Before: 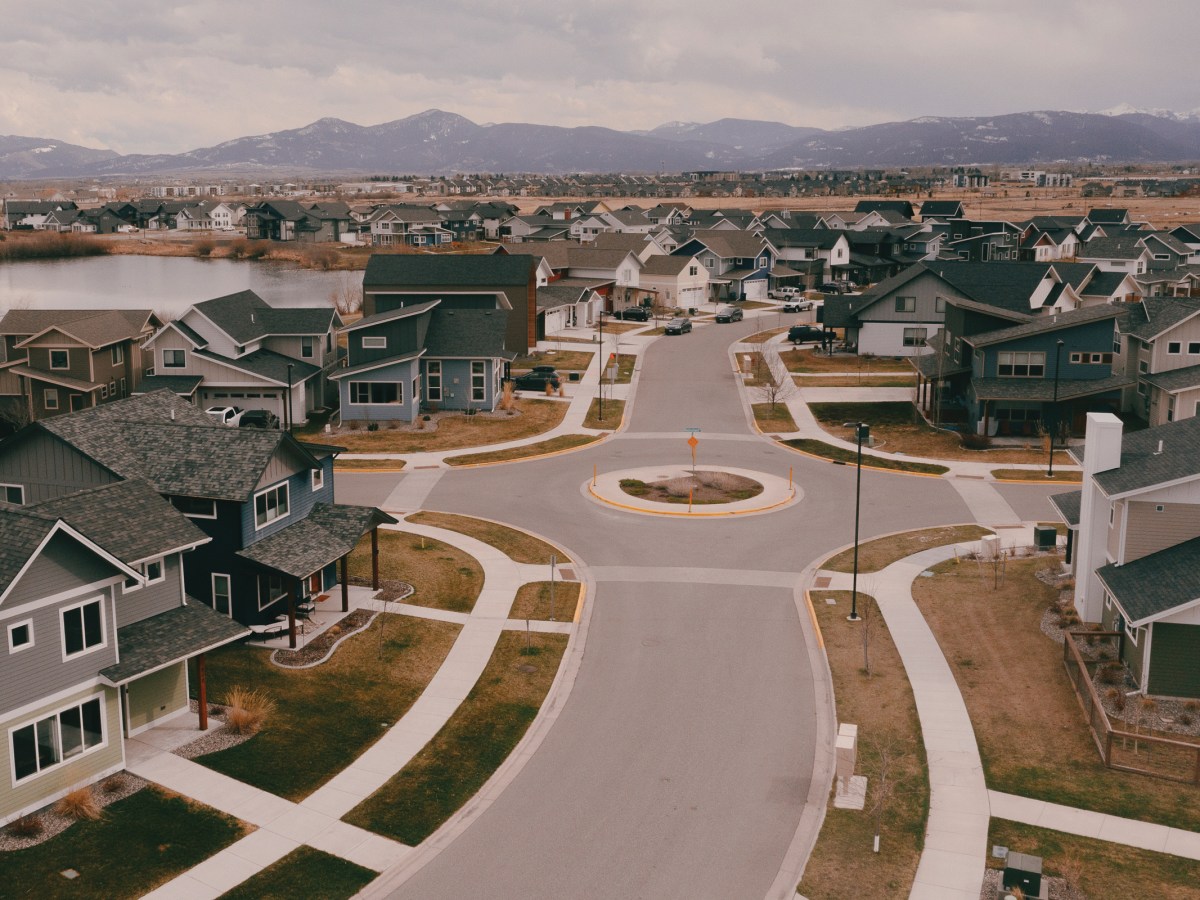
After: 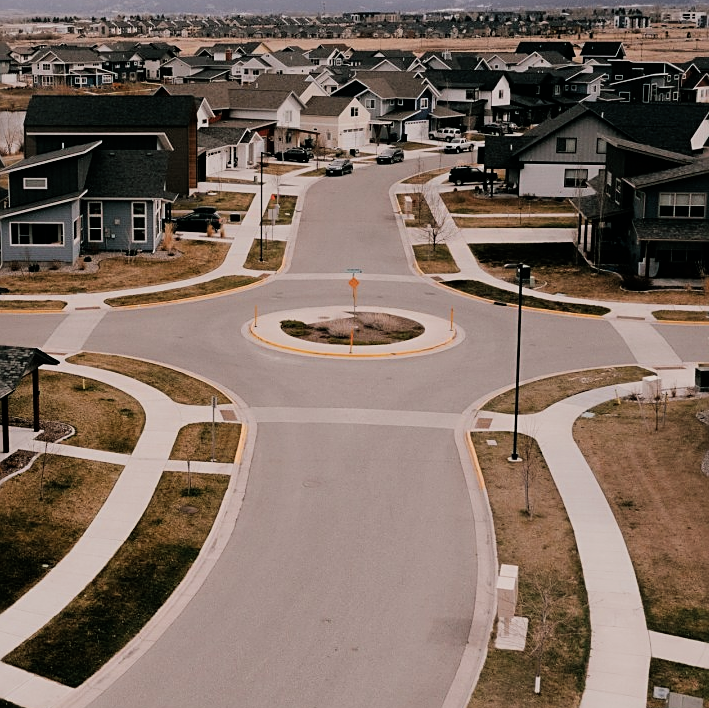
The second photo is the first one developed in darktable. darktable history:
crop and rotate: left 28.256%, top 17.734%, right 12.656%, bottom 3.573%
sharpen: on, module defaults
filmic rgb: black relative exposure -5 EV, hardness 2.88, contrast 1.4, highlights saturation mix -20%
